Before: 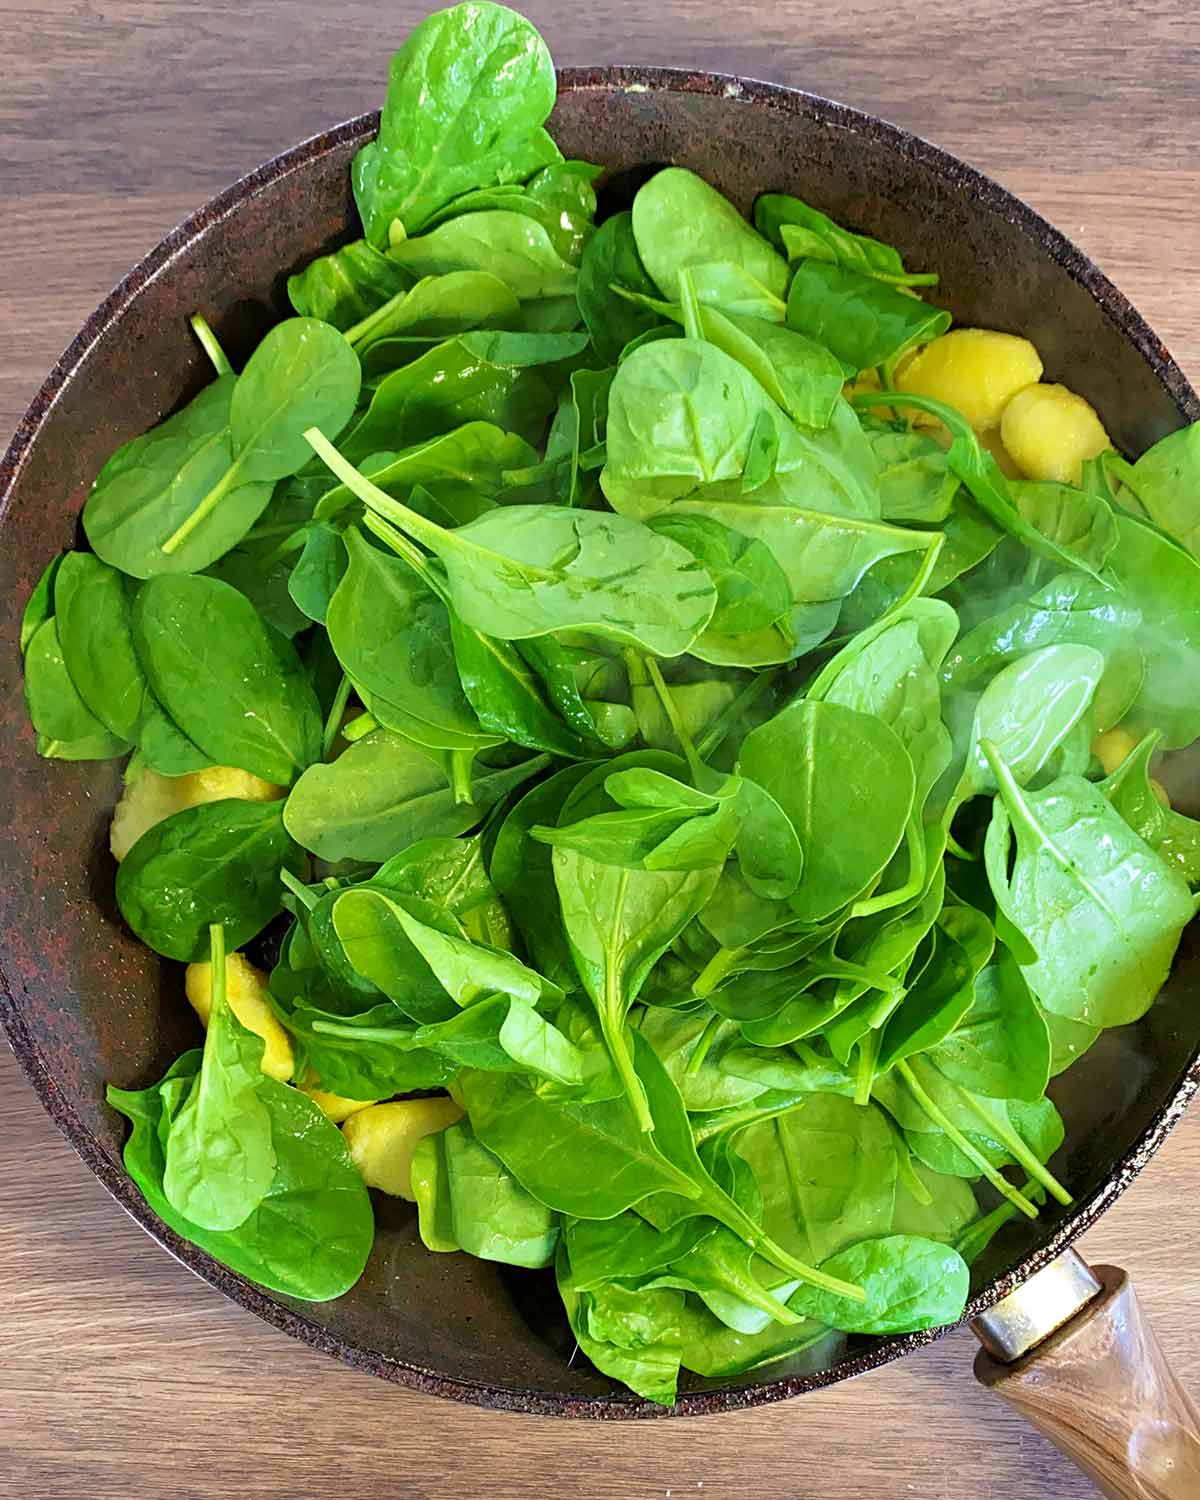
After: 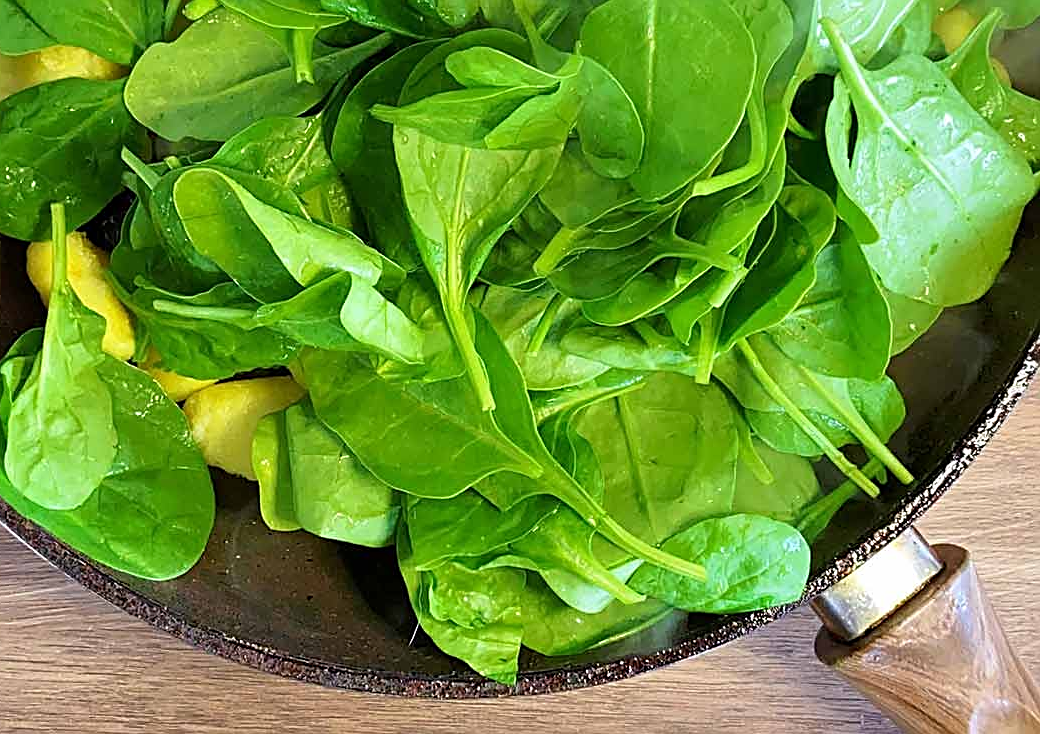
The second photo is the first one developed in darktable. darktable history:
crop and rotate: left 13.306%, top 48.129%, bottom 2.928%
sharpen: on, module defaults
